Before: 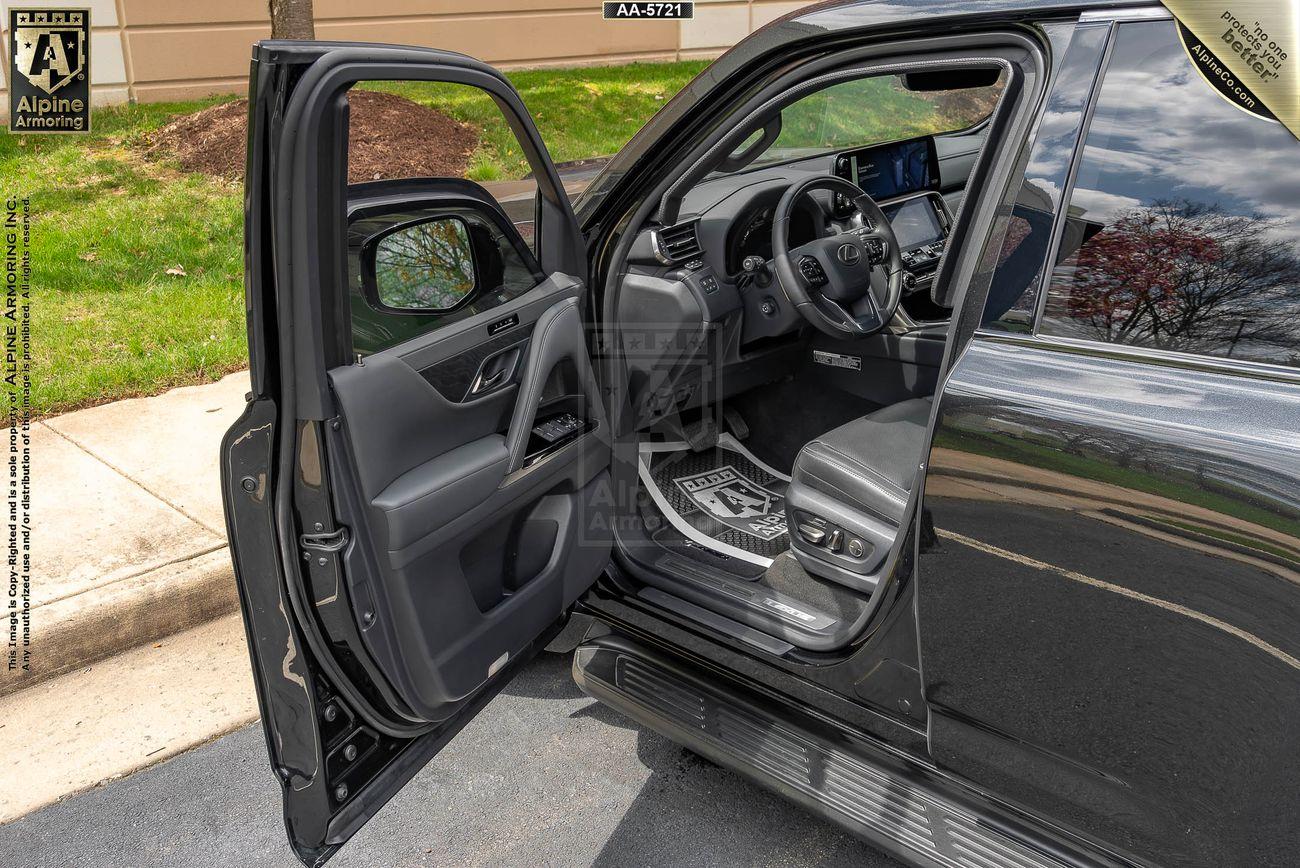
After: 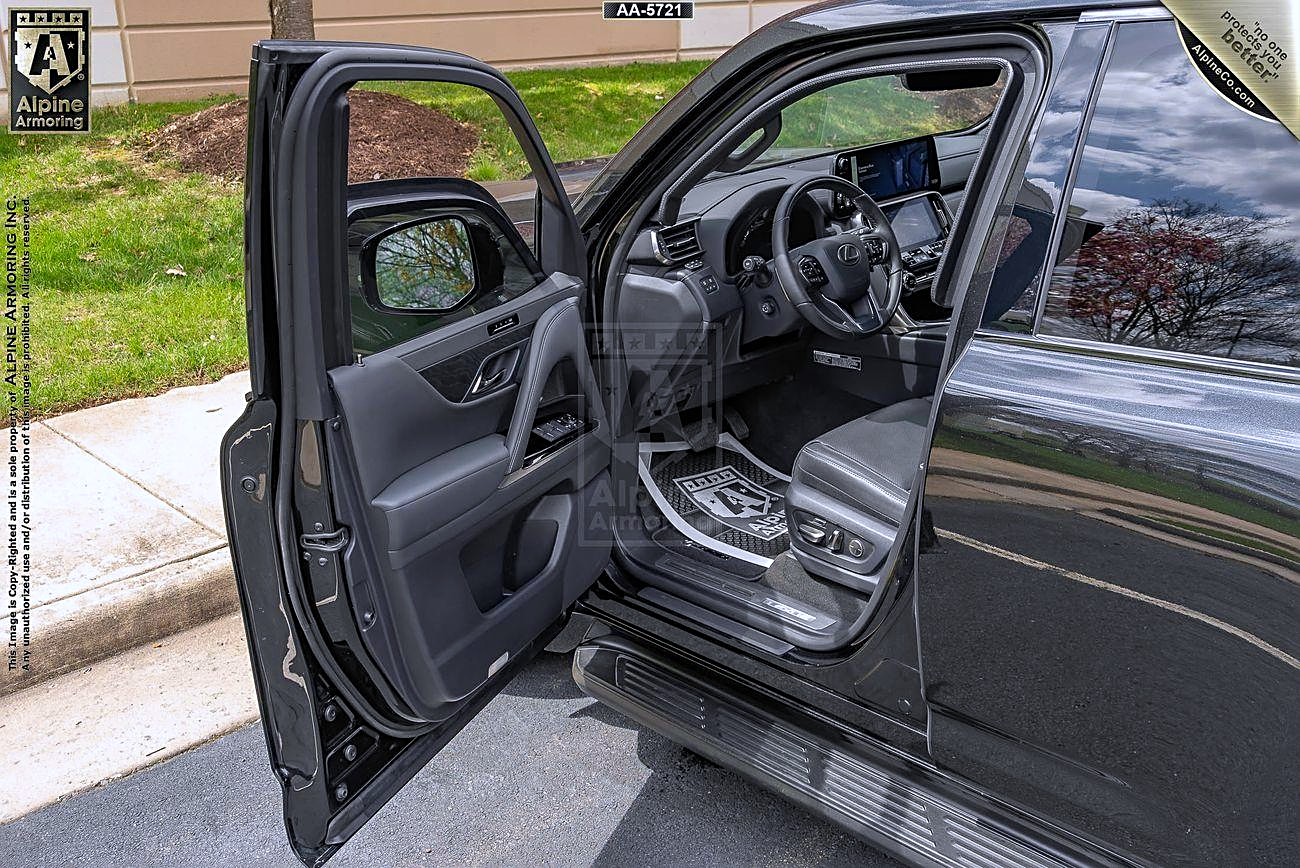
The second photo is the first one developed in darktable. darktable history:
white balance: red 0.967, blue 1.119, emerald 0.756
sharpen: on, module defaults
